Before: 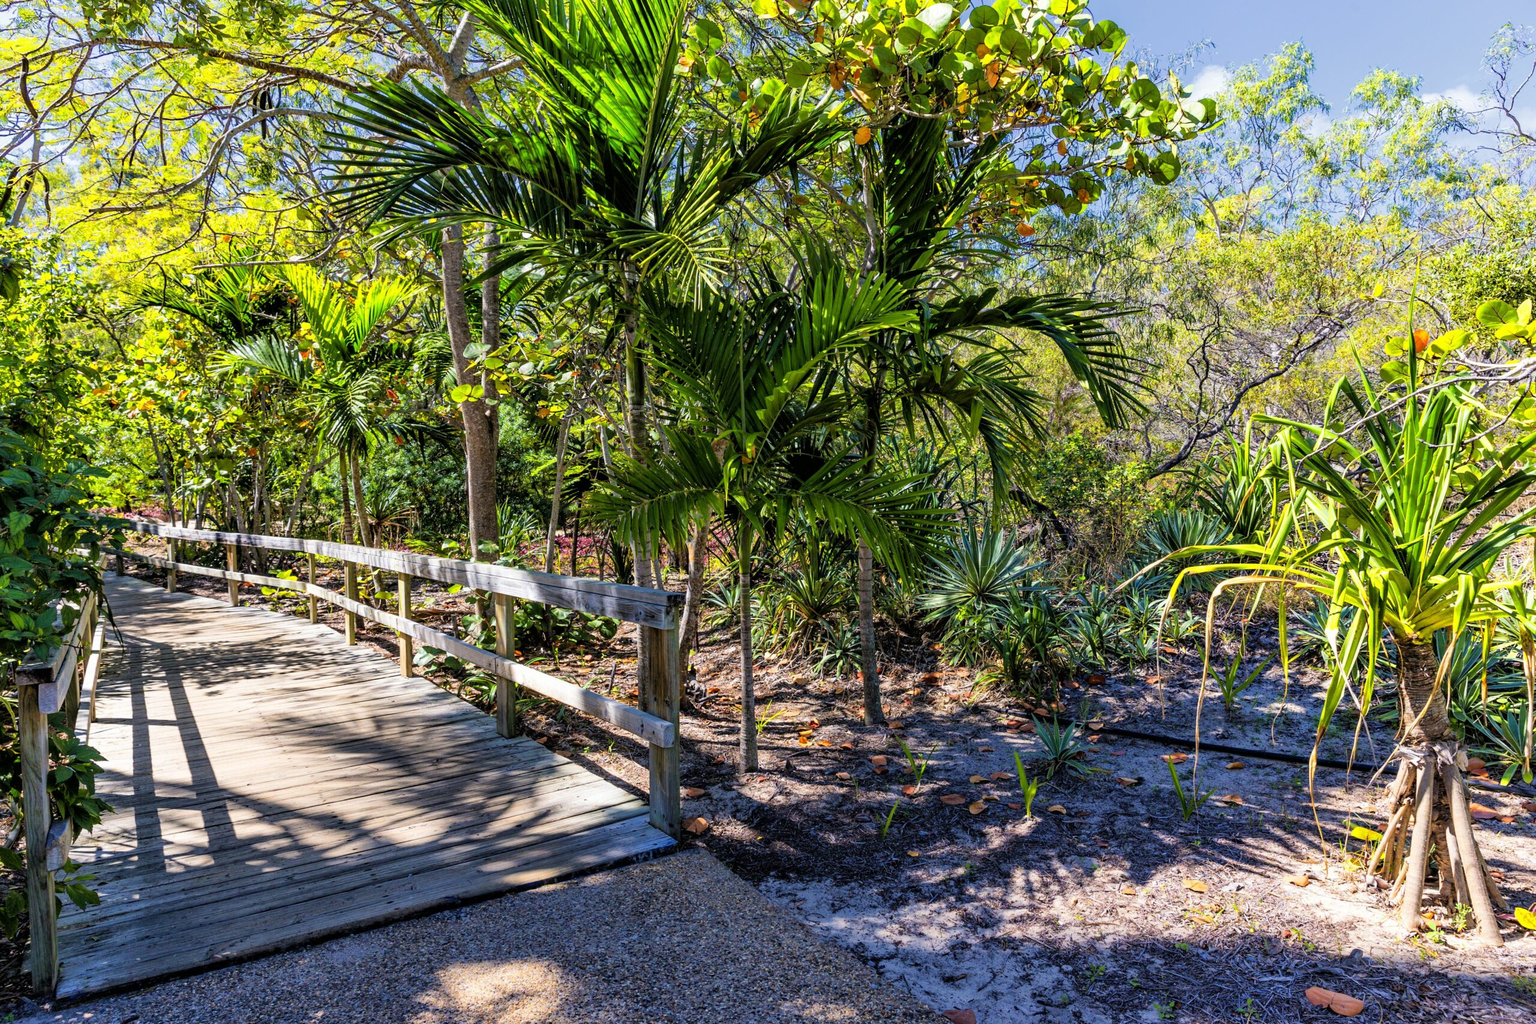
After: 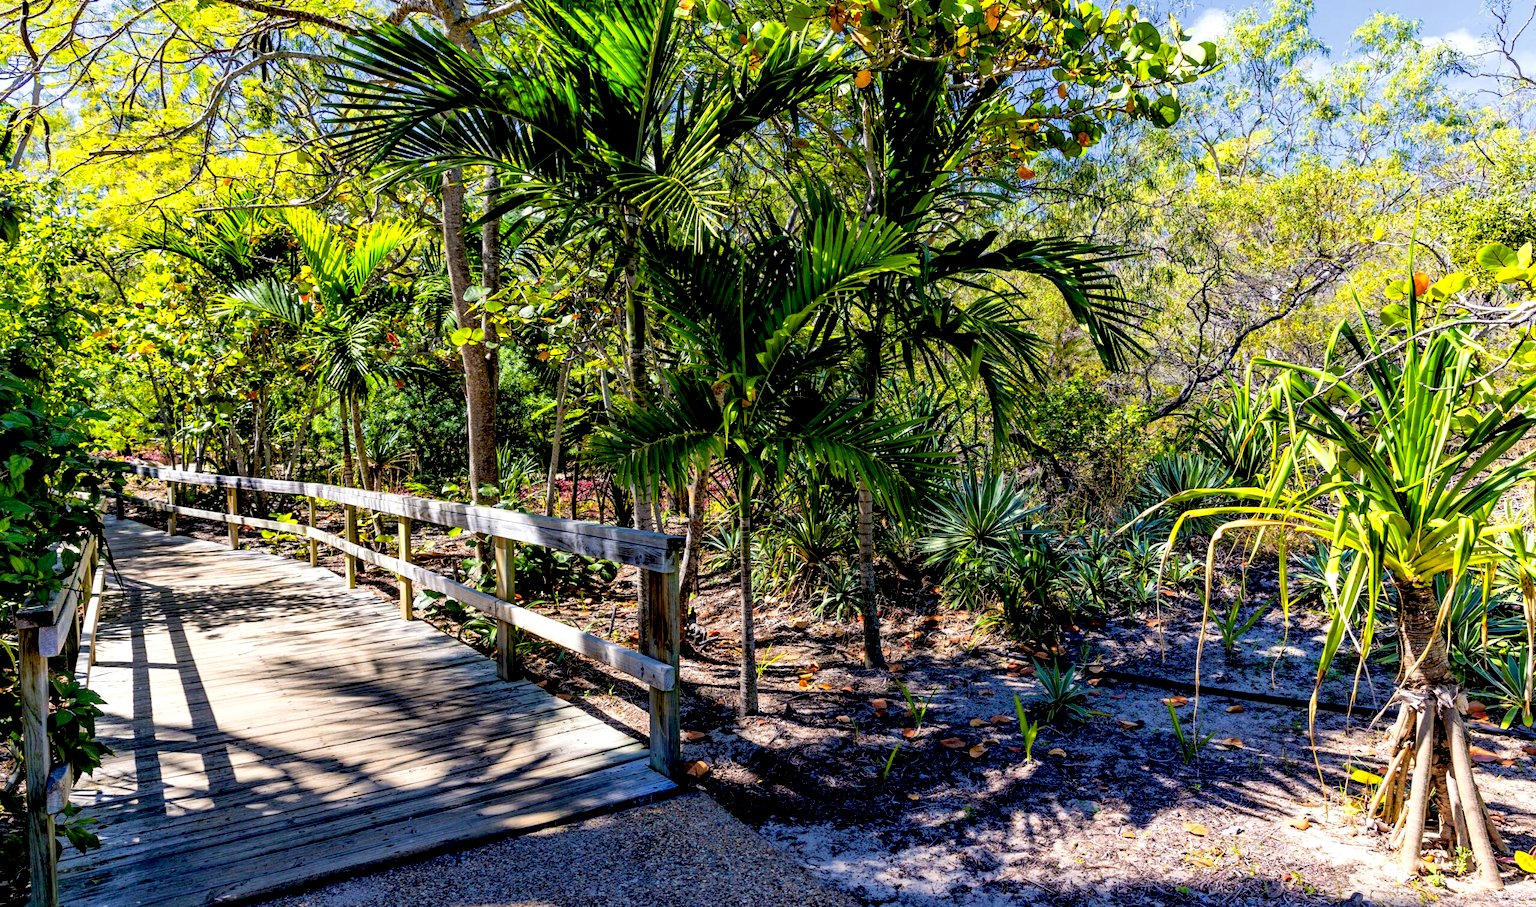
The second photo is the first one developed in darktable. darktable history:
exposure: black level correction 0.025, exposure 0.182 EV, compensate exposure bias true, compensate highlight preservation false
crop and rotate: top 5.574%, bottom 5.81%
